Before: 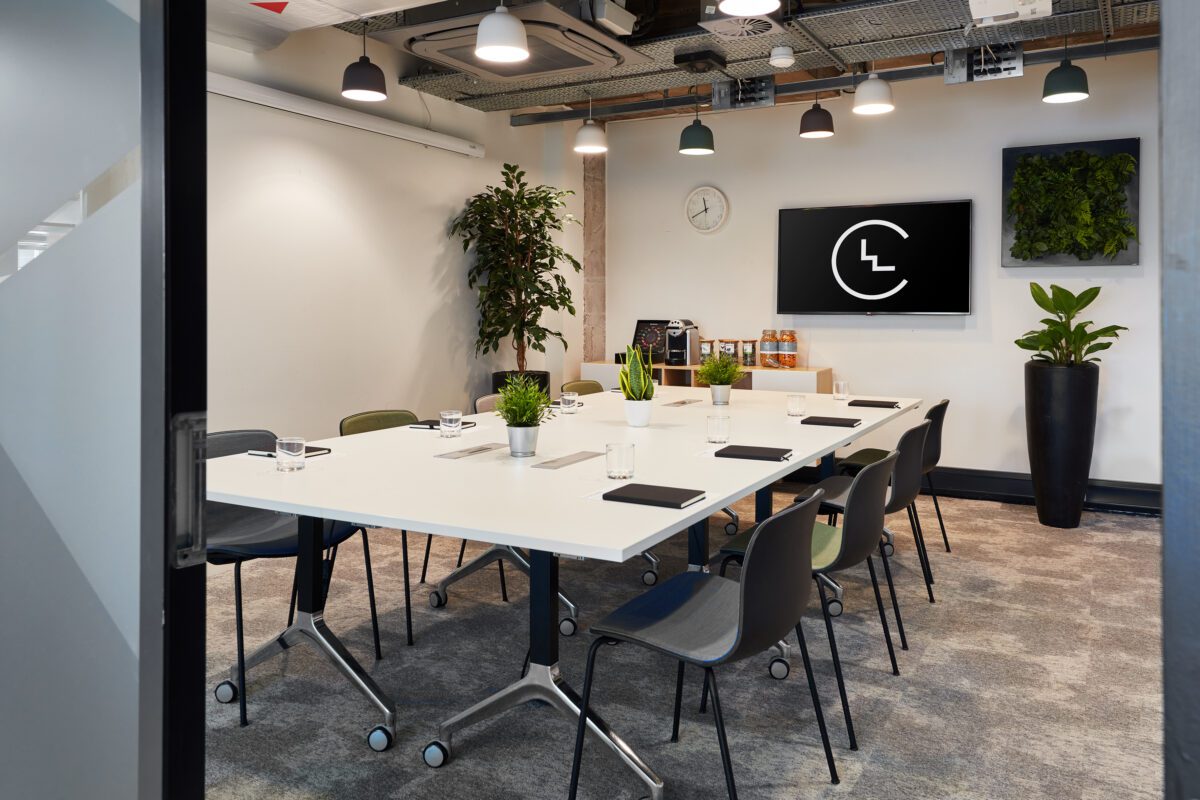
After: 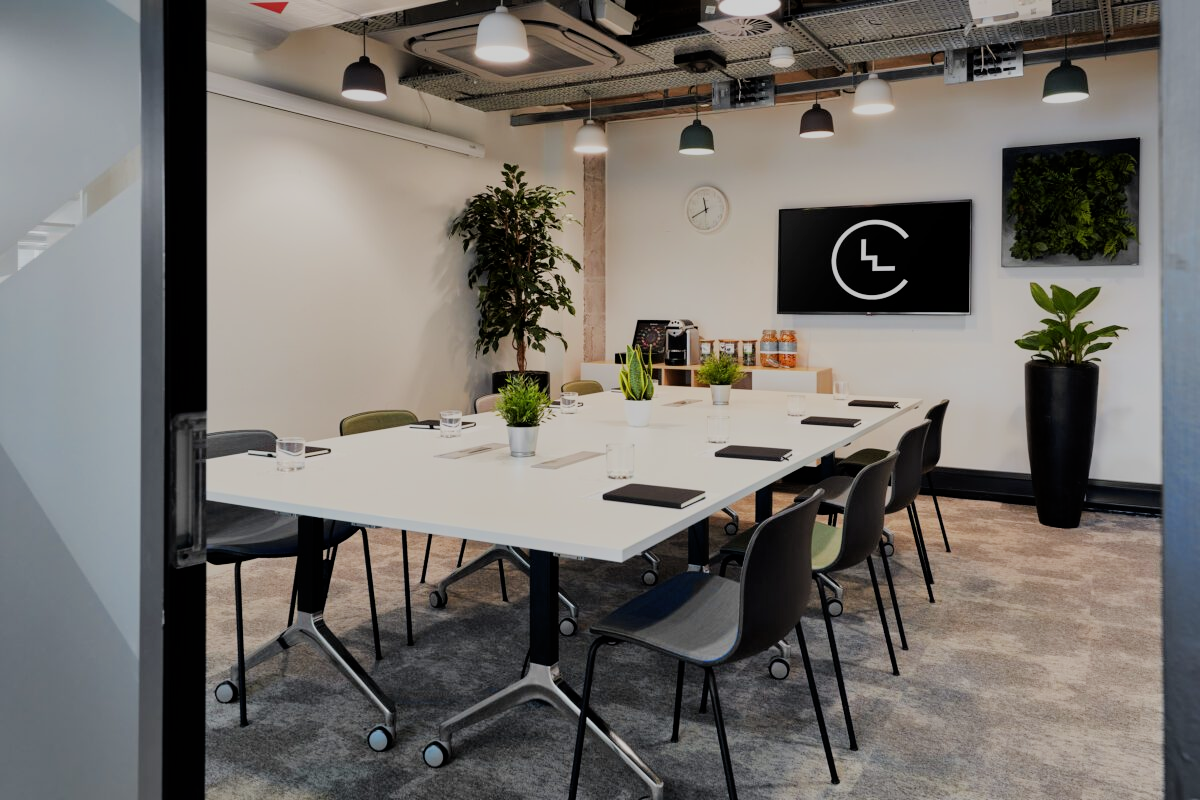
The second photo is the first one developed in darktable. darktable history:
filmic rgb: black relative exposure -6.93 EV, white relative exposure 5.62 EV, hardness 2.85
